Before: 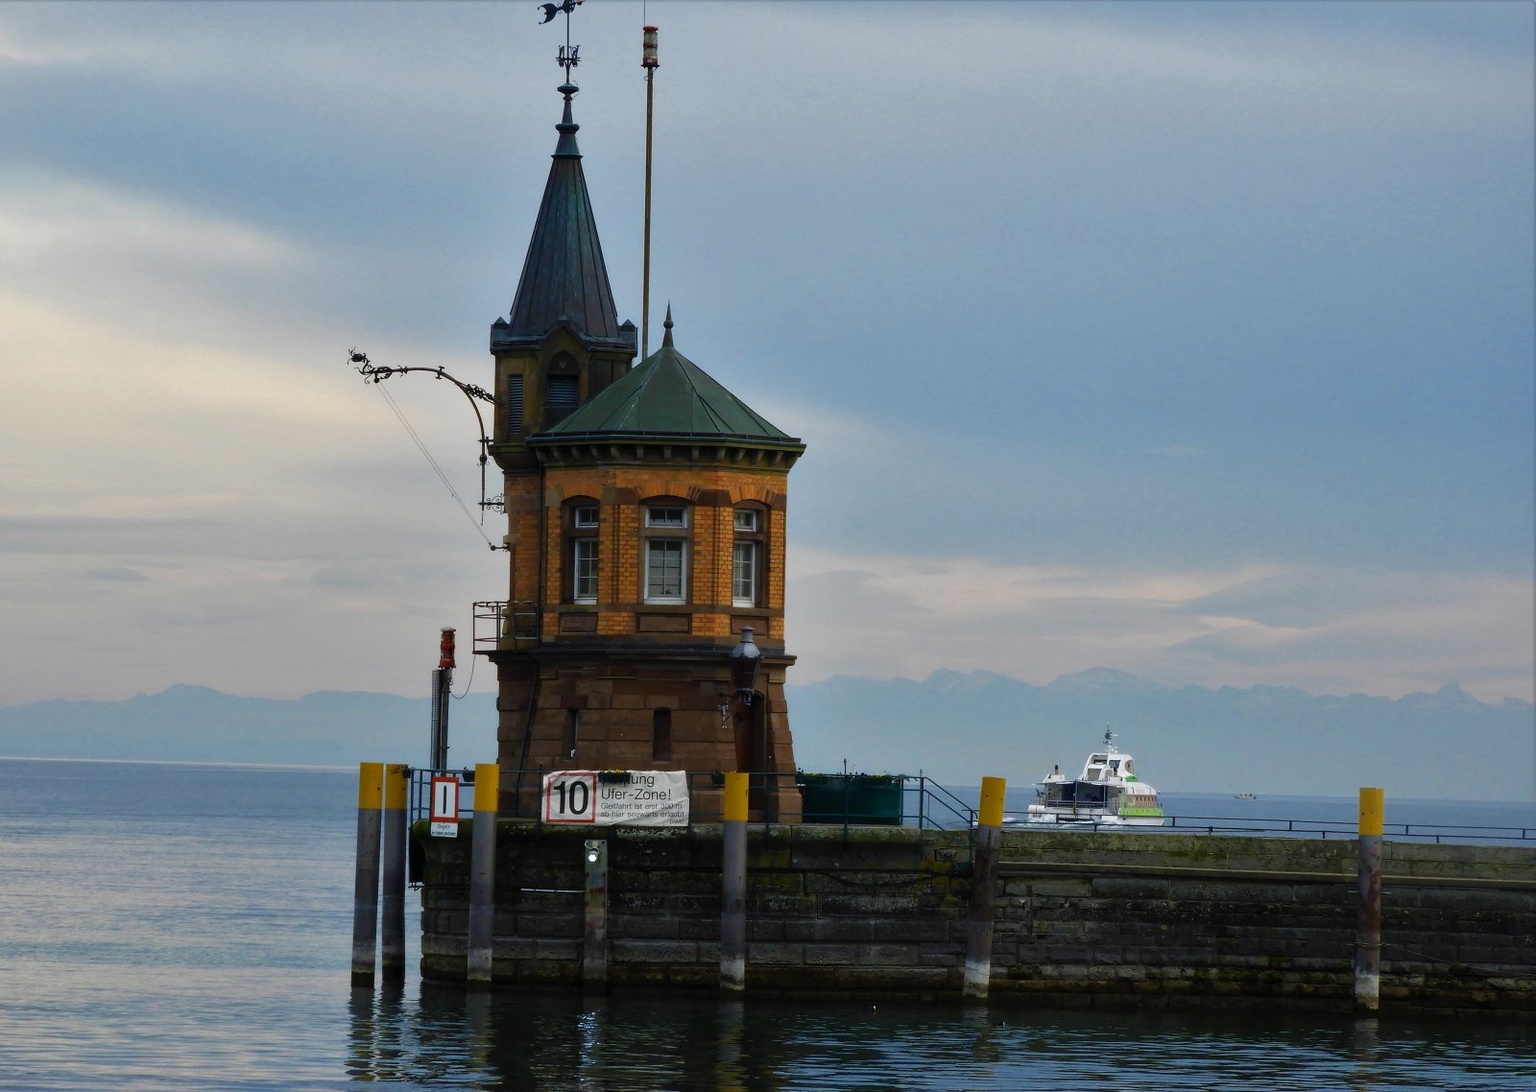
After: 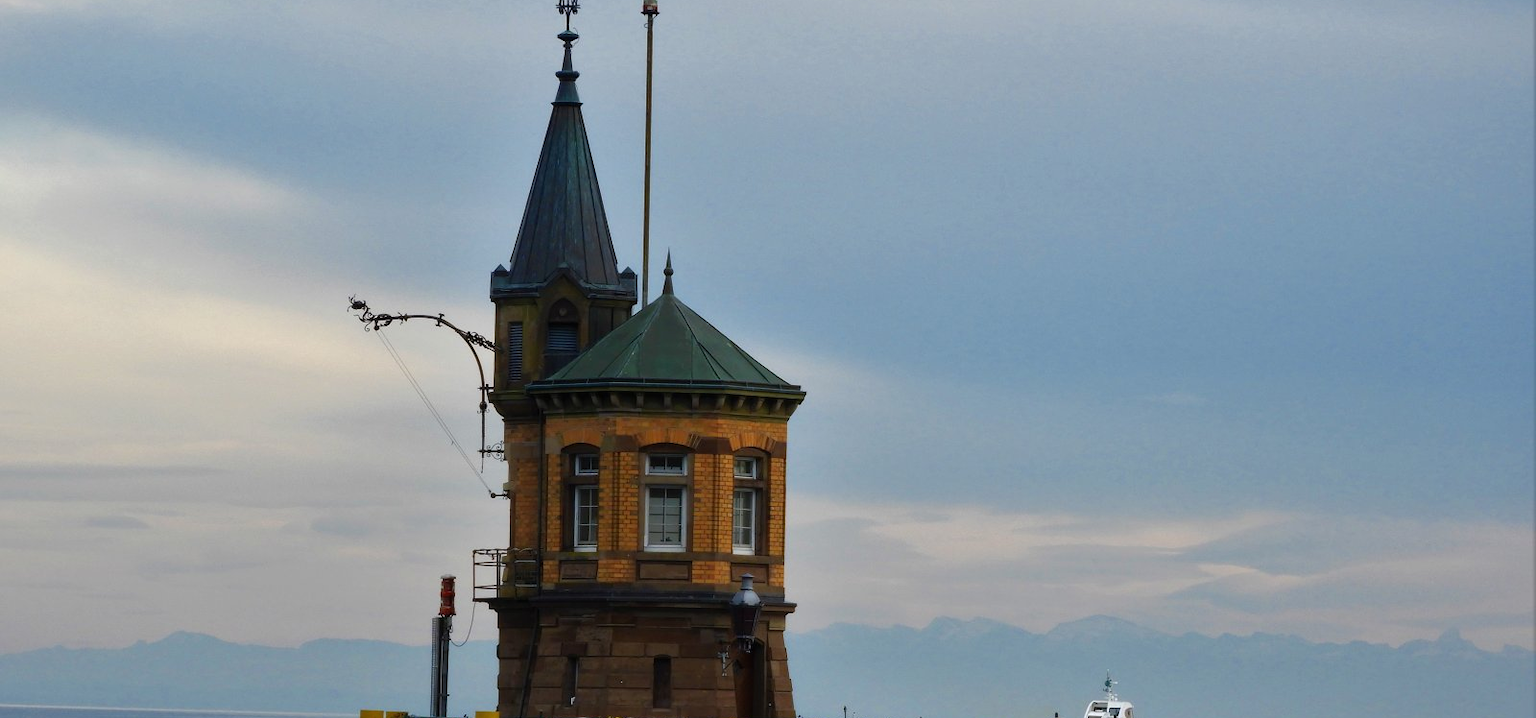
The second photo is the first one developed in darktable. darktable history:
crop and rotate: top 4.894%, bottom 29.301%
